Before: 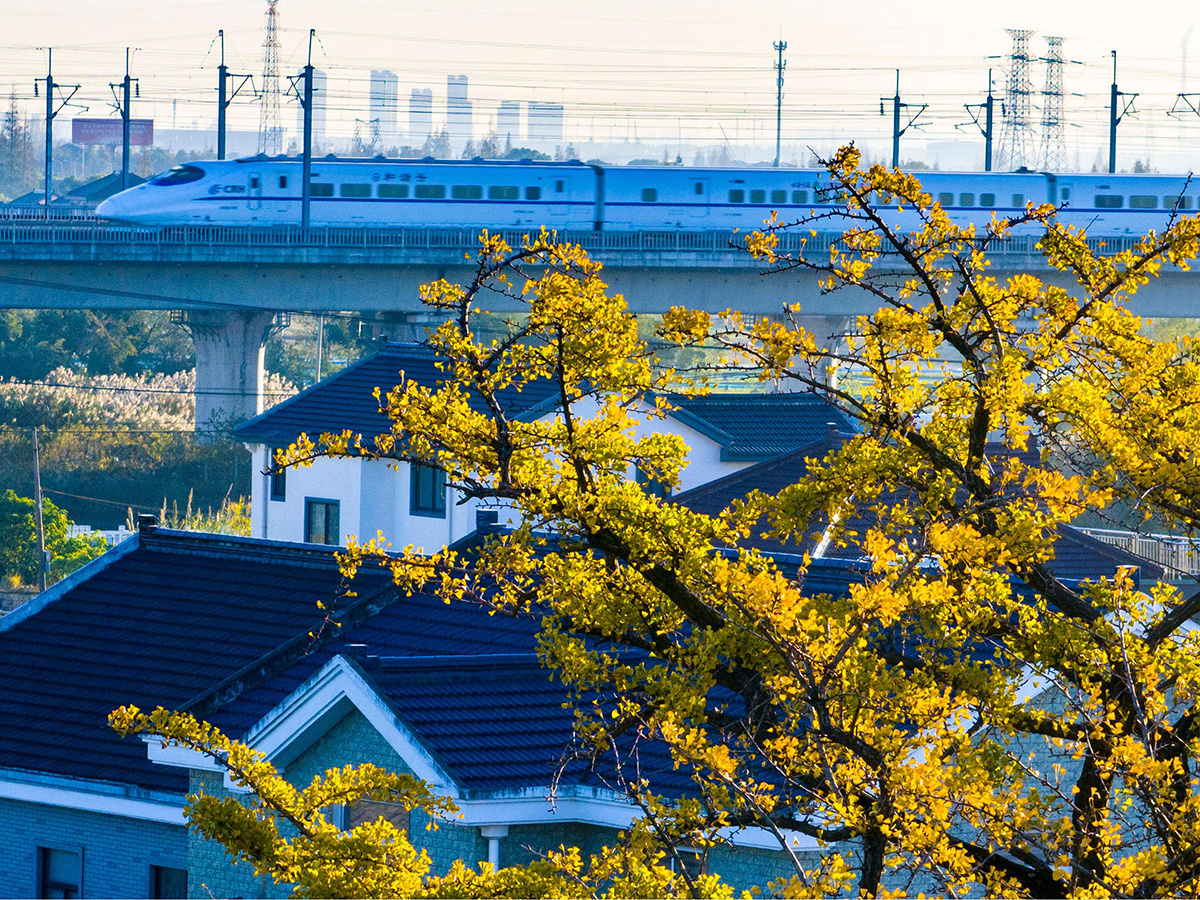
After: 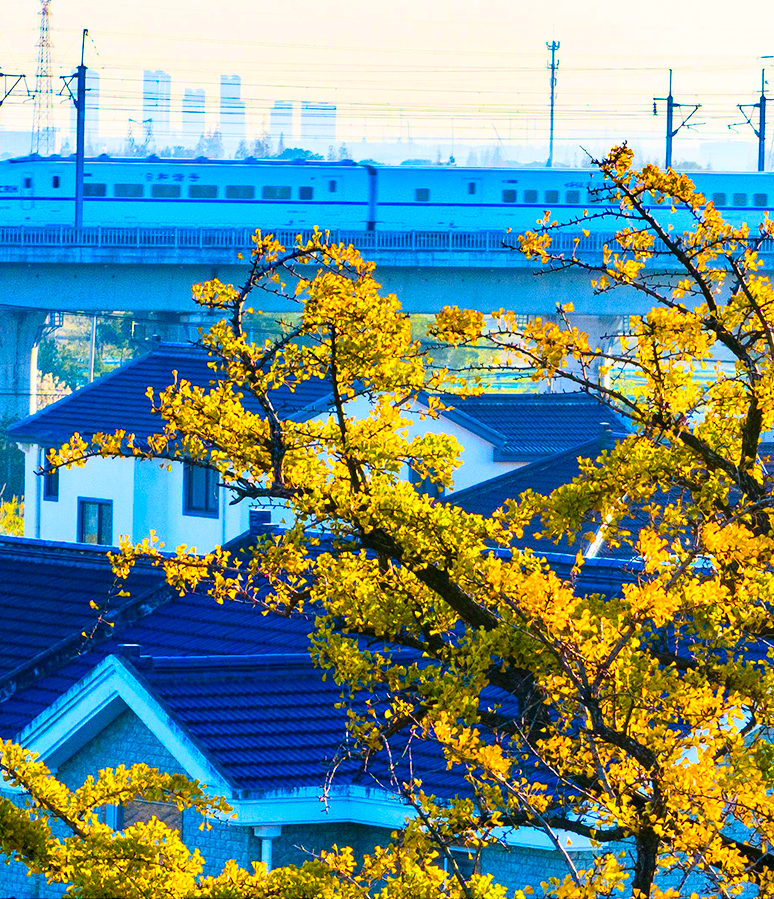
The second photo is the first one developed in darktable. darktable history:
crop and rotate: left 18.941%, right 16.542%
contrast brightness saturation: contrast 0.2, brightness 0.191, saturation 0.795
